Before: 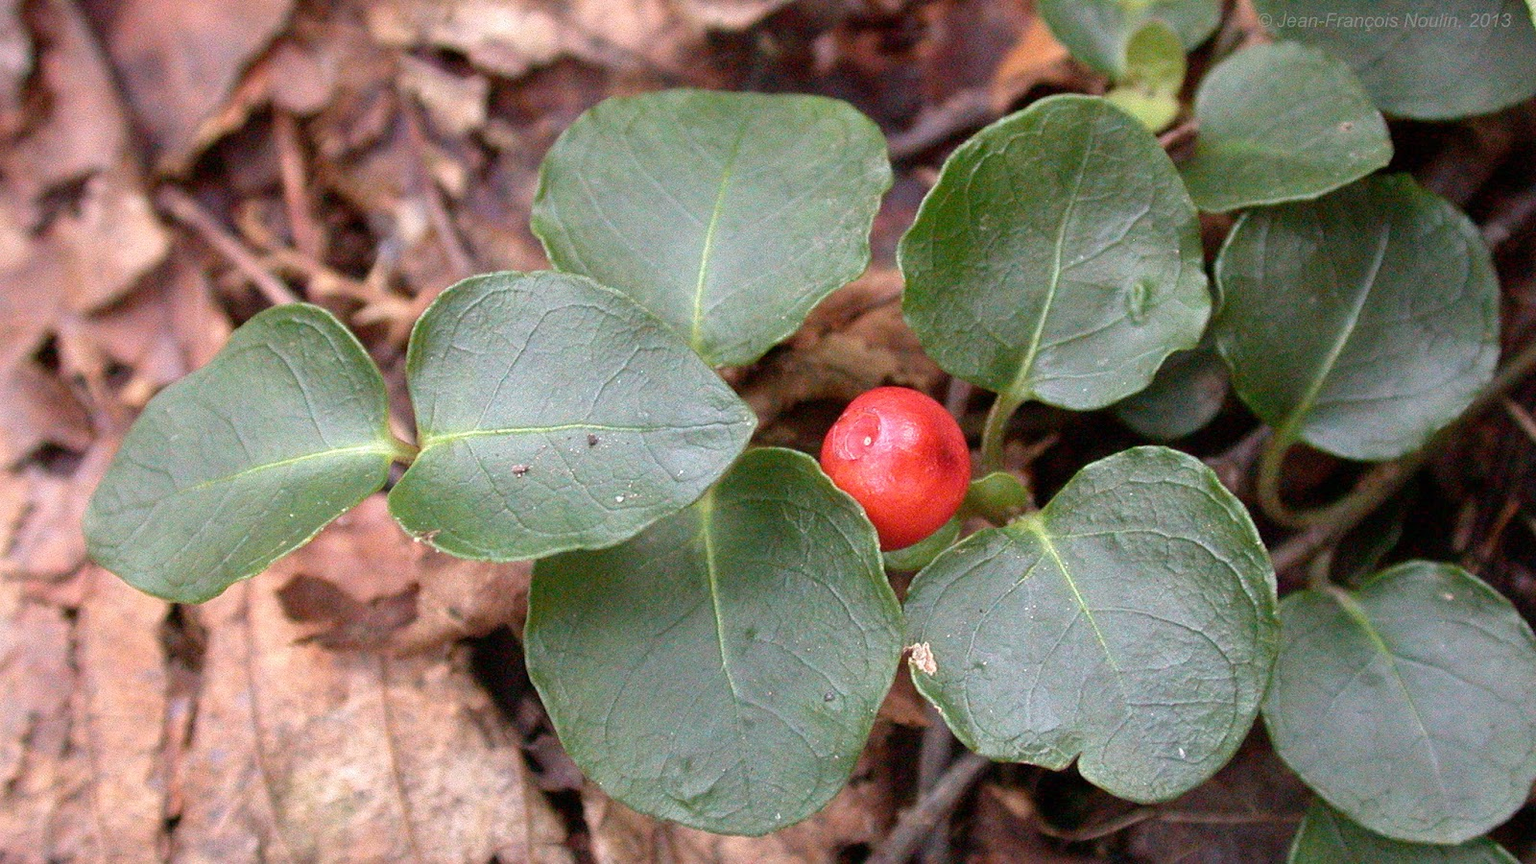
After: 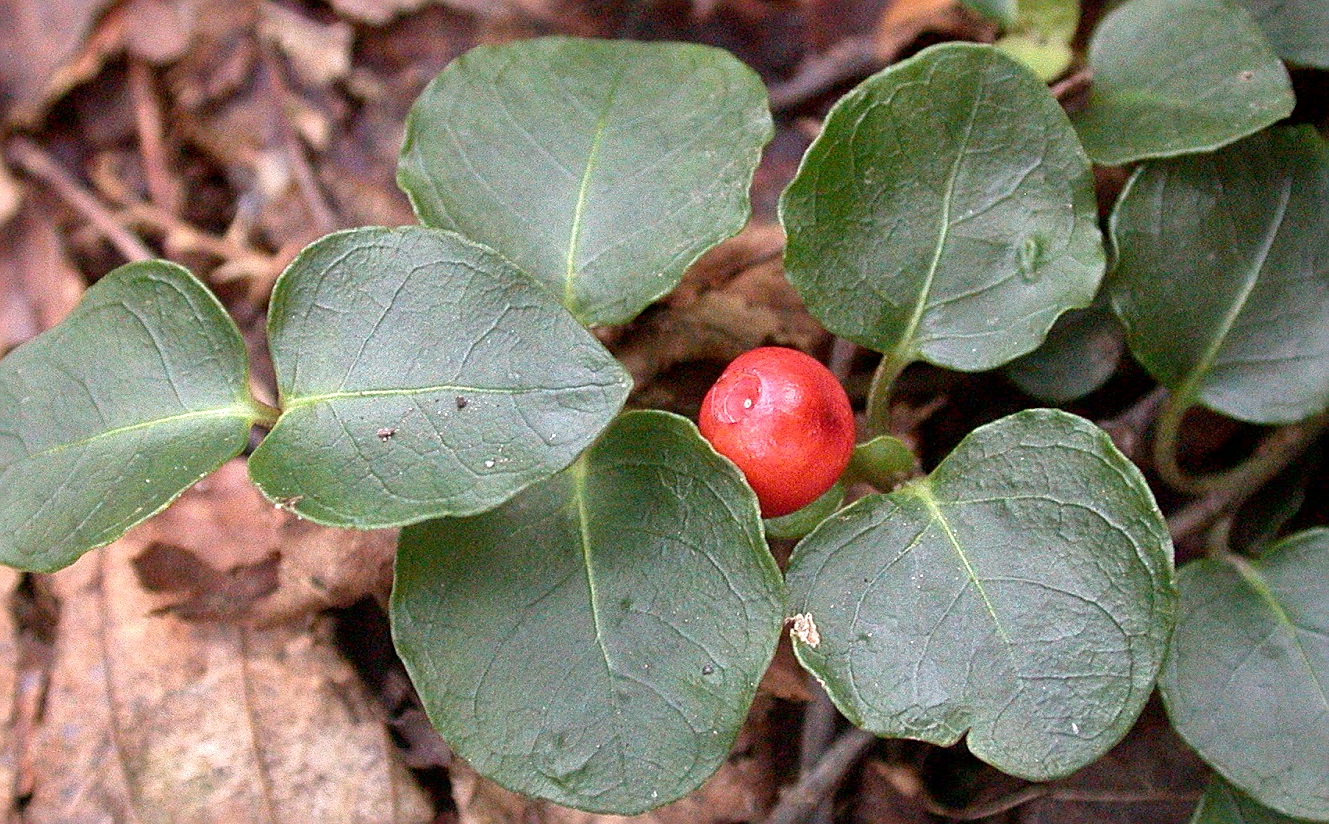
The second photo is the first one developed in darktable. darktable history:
crop: left 9.808%, top 6.232%, right 7.076%, bottom 2.17%
local contrast: mode bilateral grid, contrast 20, coarseness 51, detail 120%, midtone range 0.2
sharpen: on, module defaults
